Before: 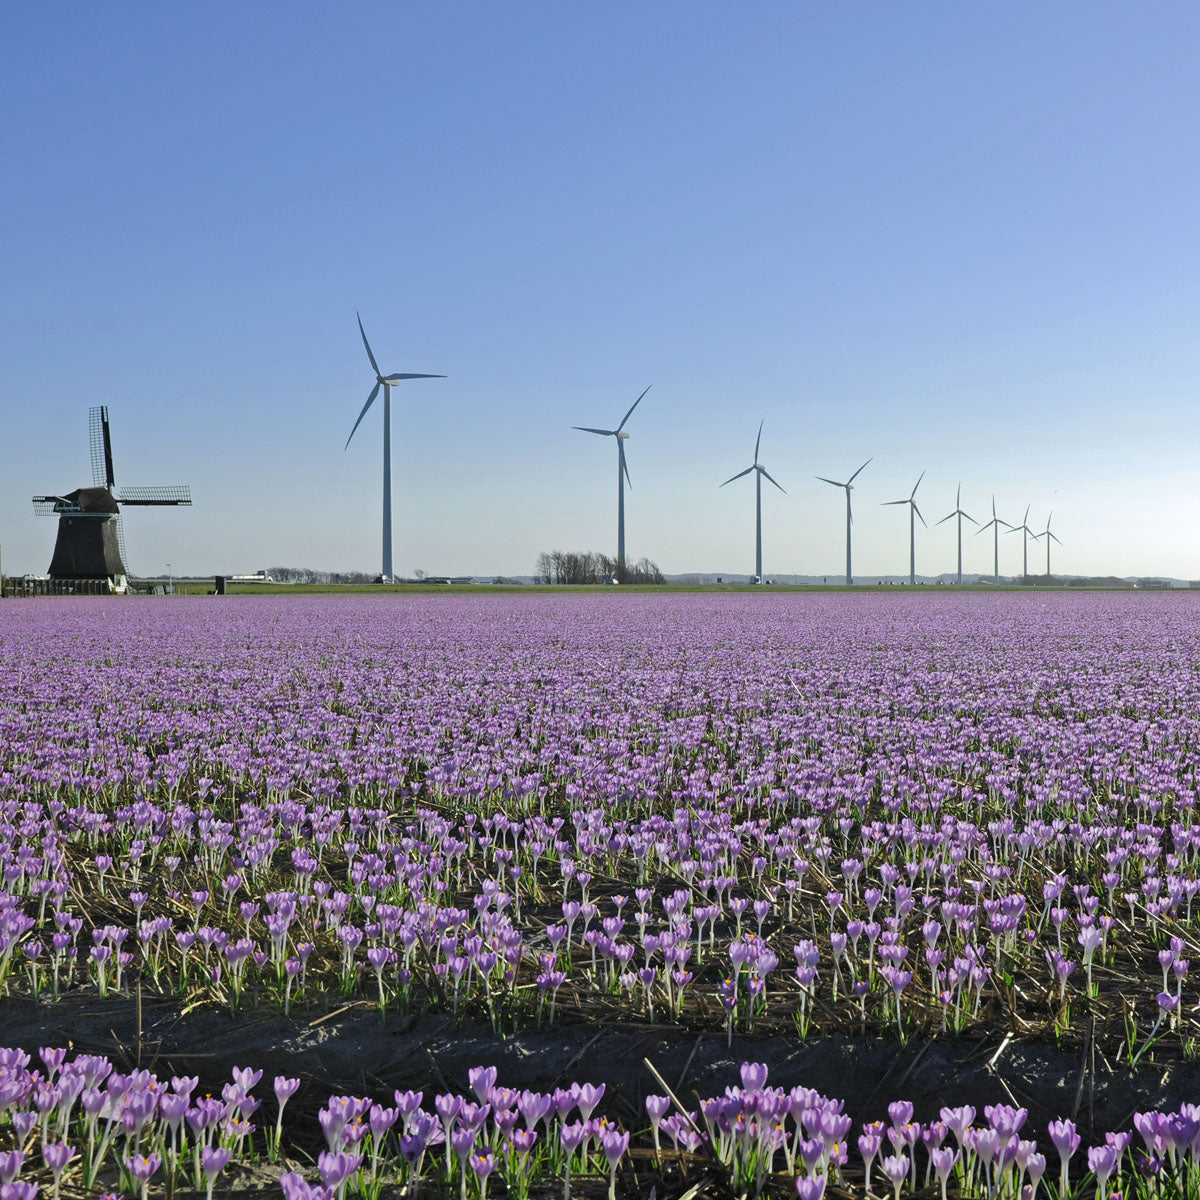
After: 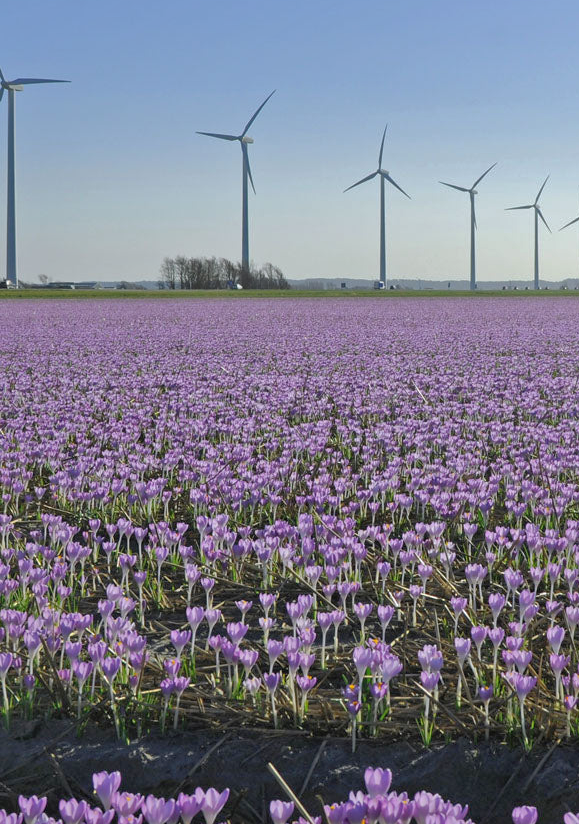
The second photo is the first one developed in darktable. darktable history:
shadows and highlights: on, module defaults
crop: left 31.379%, top 24.658%, right 20.326%, bottom 6.628%
